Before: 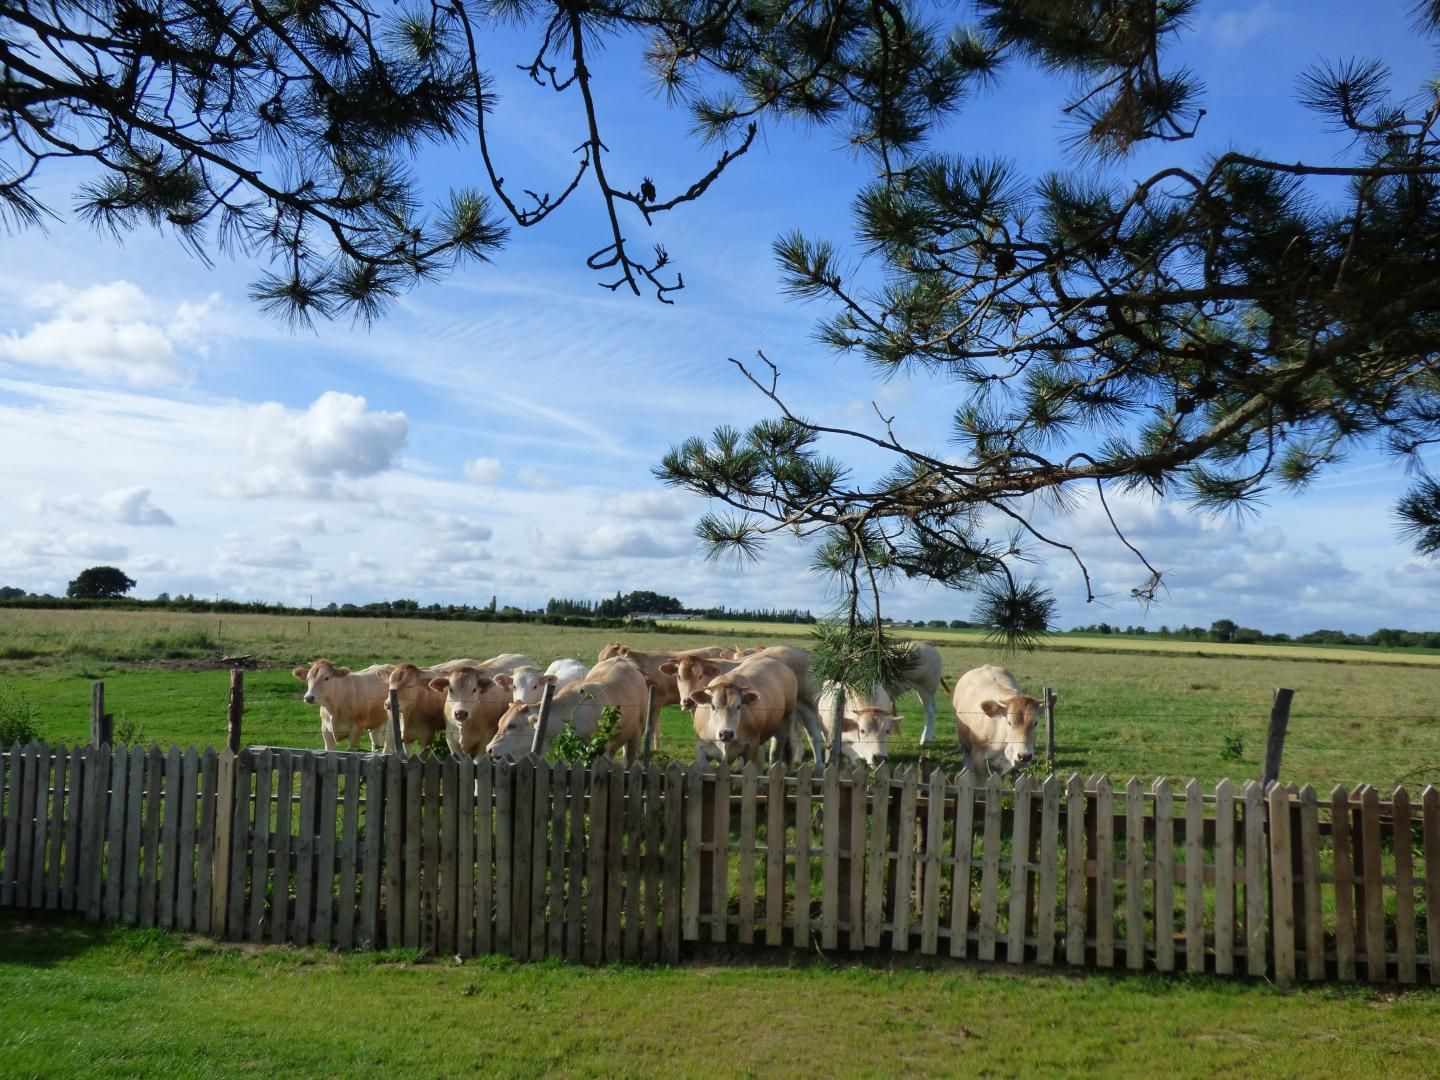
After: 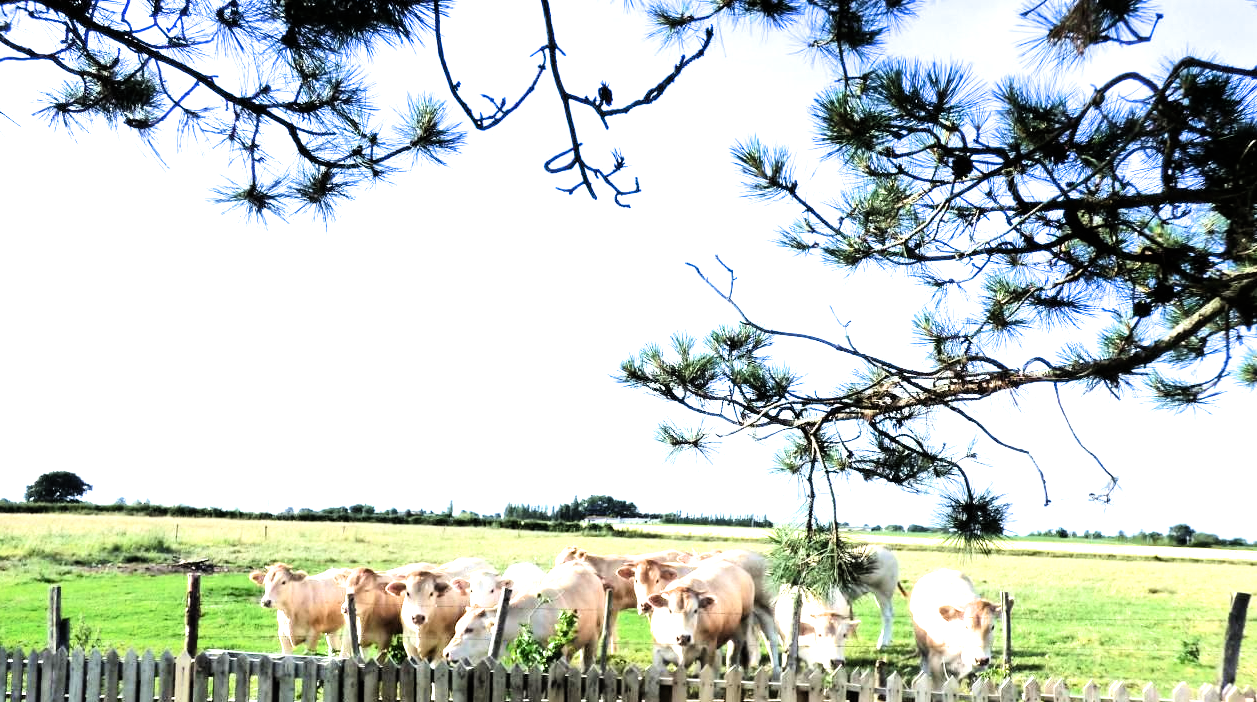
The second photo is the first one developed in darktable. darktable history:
exposure: black level correction 0, exposure 1.997 EV, compensate highlight preservation false
crop: left 3.02%, top 8.934%, right 9.668%, bottom 26.051%
levels: gray 50.76%, levels [0, 0.474, 0.947]
filmic rgb: black relative exposure -5.34 EV, white relative exposure 2.89 EV, dynamic range scaling -37.4%, hardness 3.99, contrast 1.588, highlights saturation mix -0.993%
